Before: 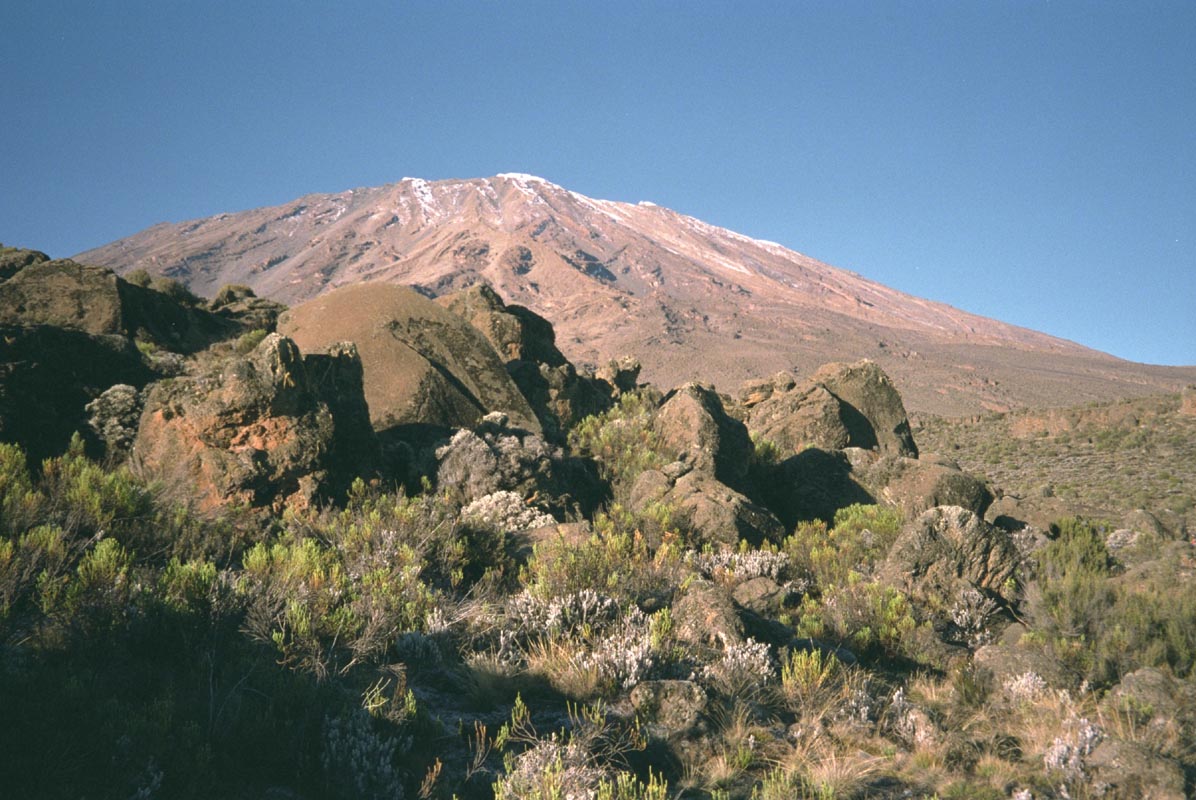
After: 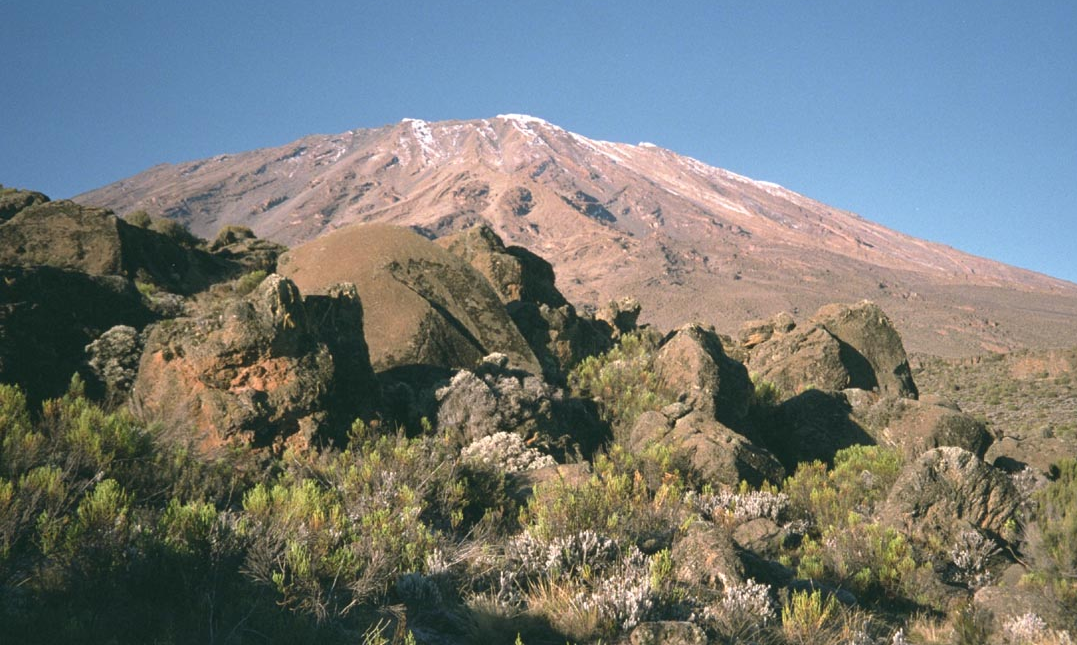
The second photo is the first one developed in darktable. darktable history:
crop: top 7.451%, right 9.903%, bottom 11.903%
